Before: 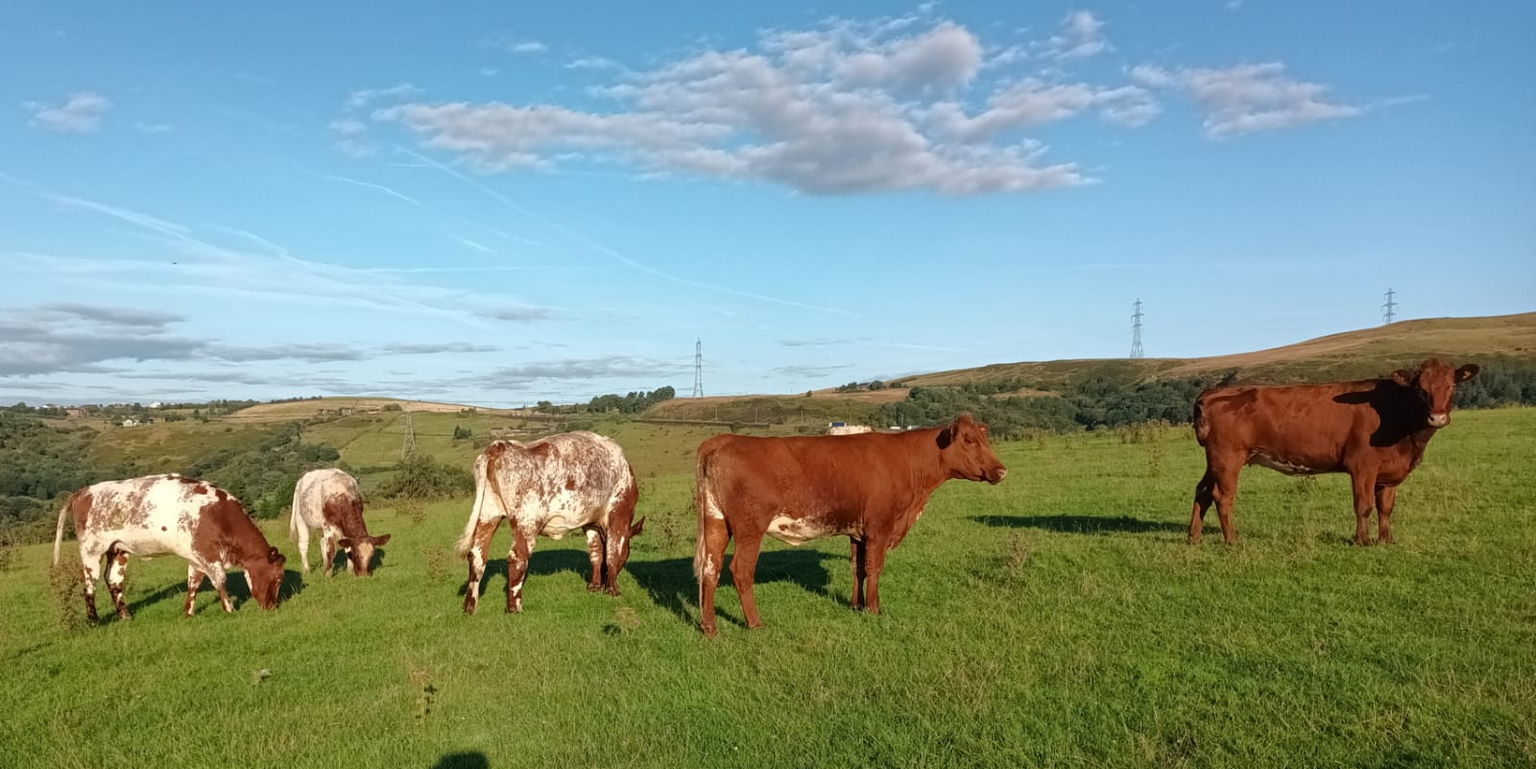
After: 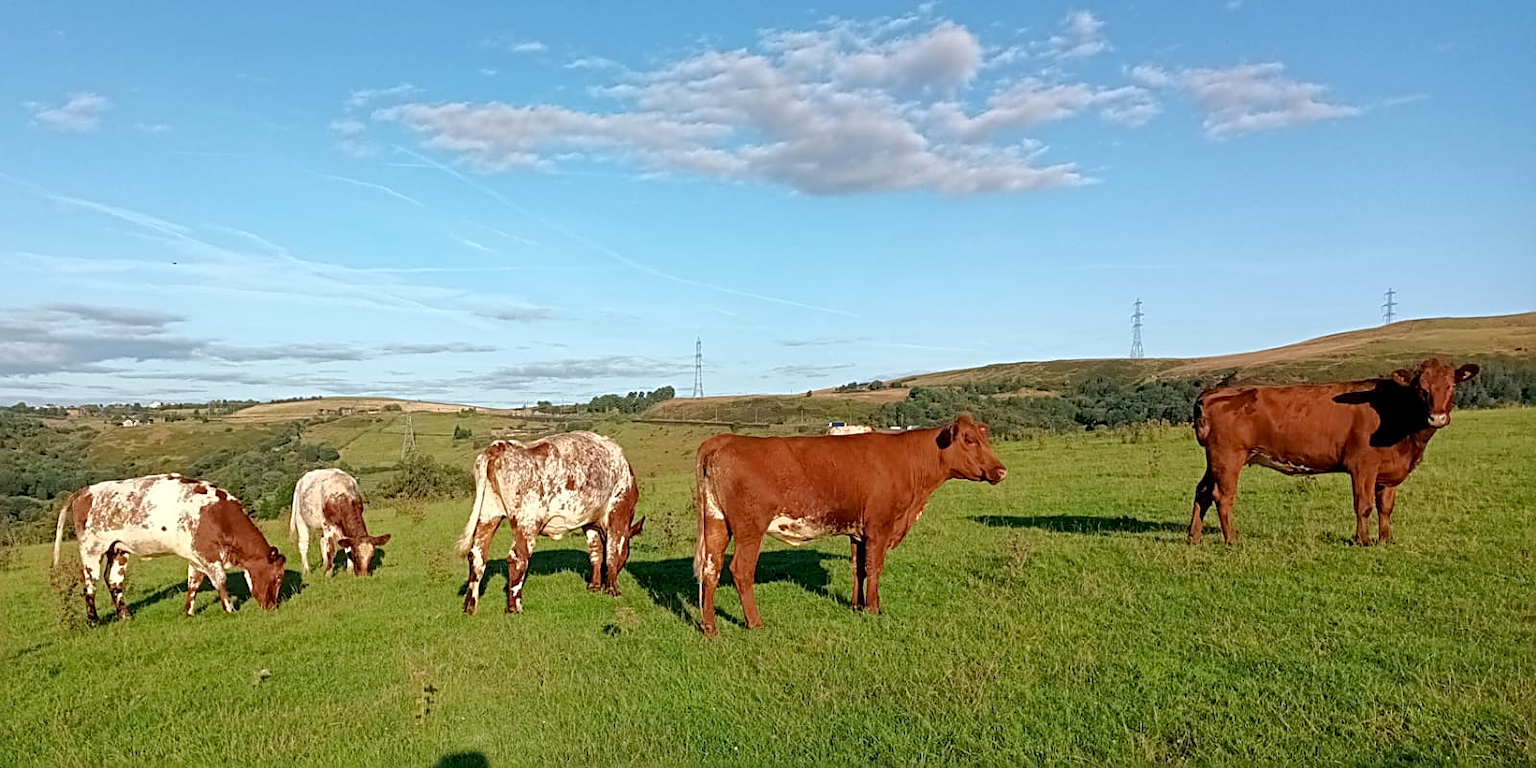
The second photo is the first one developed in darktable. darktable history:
tone equalizer: on, module defaults
color balance rgb: contrast -10%
exposure: black level correction 0.005, exposure 0.286 EV, compensate highlight preservation false
sharpen: radius 2.531, amount 0.628
